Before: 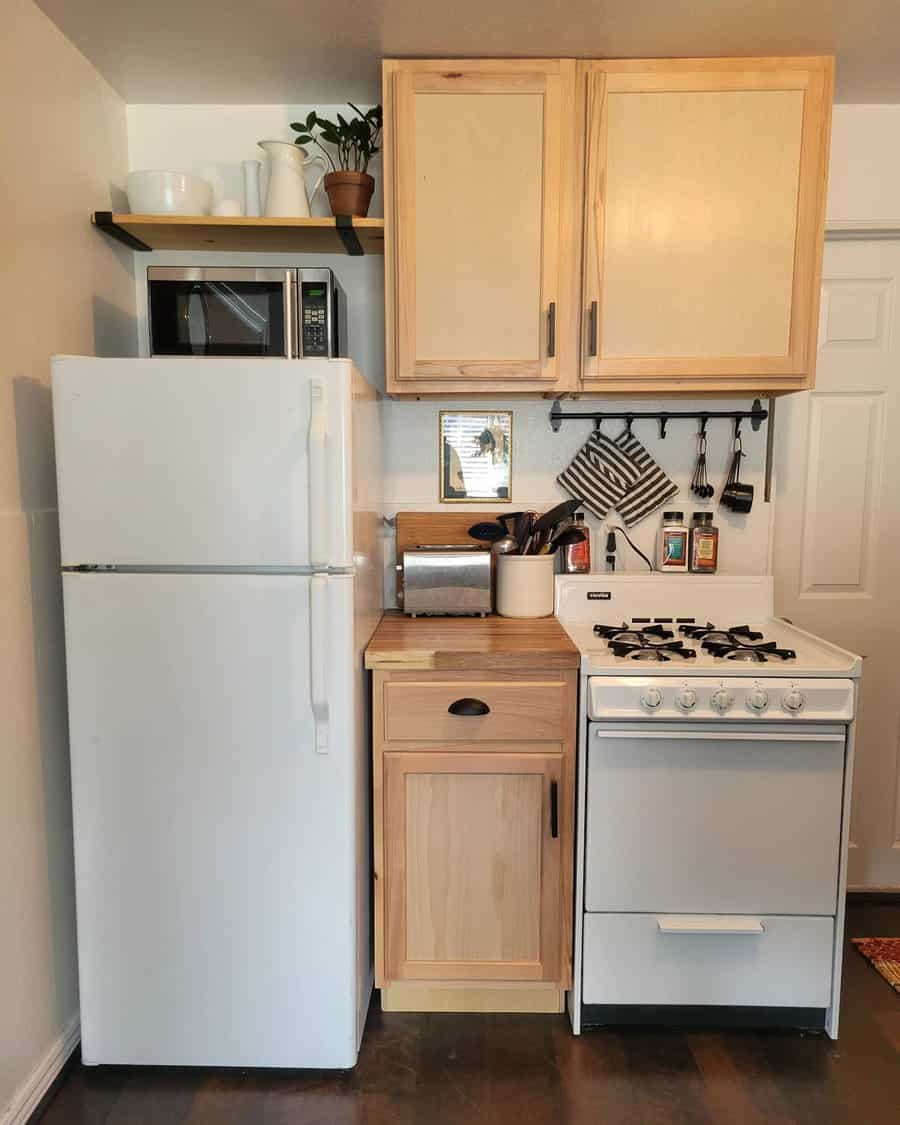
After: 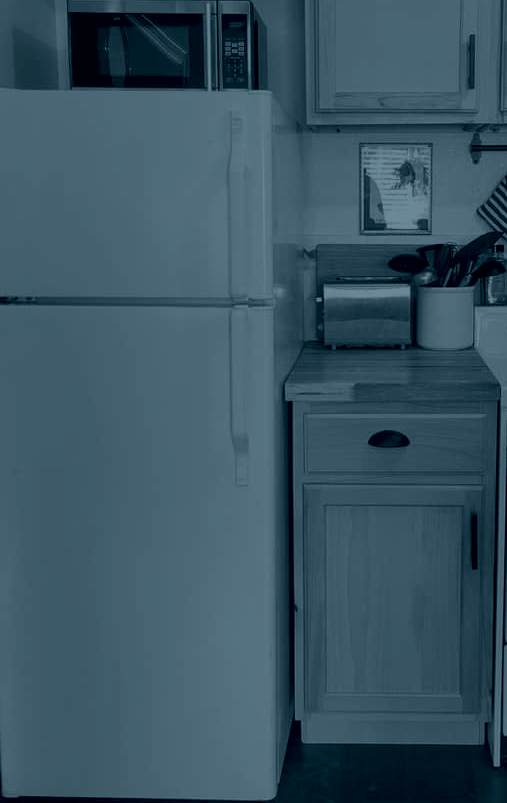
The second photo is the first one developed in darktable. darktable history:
exposure: compensate highlight preservation false
white balance: red 1.045, blue 0.932
crop: left 8.966%, top 23.852%, right 34.699%, bottom 4.703%
colorize: hue 194.4°, saturation 29%, source mix 61.75%, lightness 3.98%, version 1
